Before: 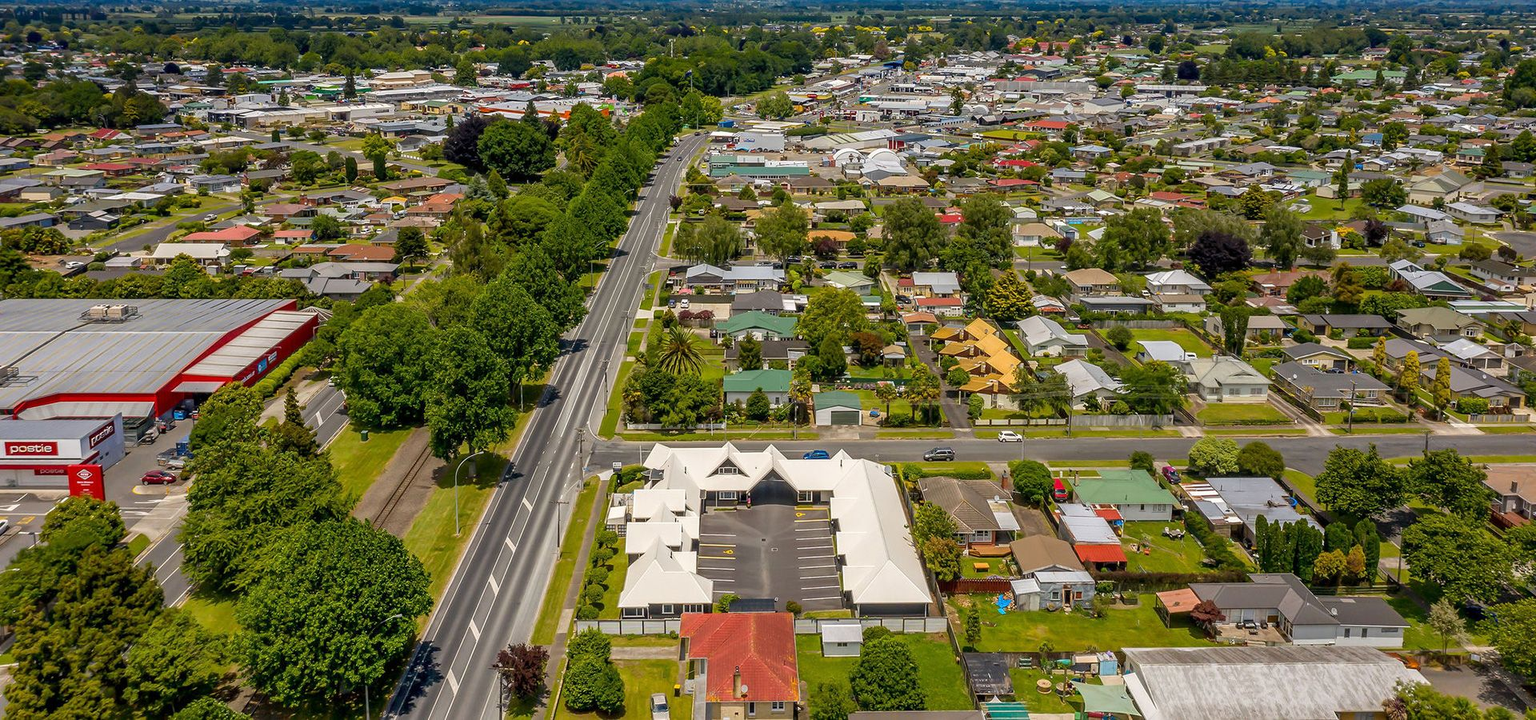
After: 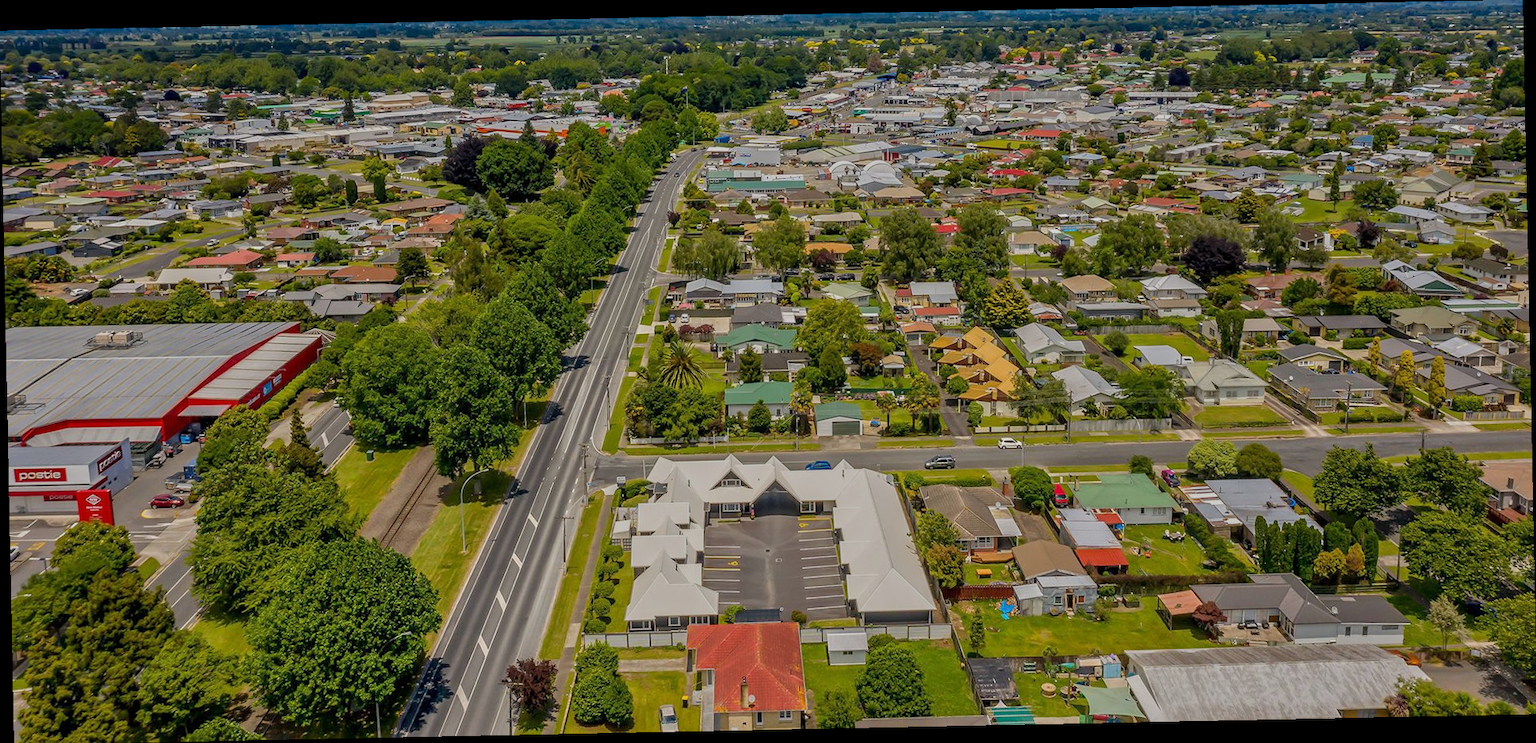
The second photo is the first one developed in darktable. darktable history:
tone equalizer: -8 EV -0.002 EV, -7 EV 0.005 EV, -6 EV -0.008 EV, -5 EV 0.007 EV, -4 EV -0.042 EV, -3 EV -0.233 EV, -2 EV -0.662 EV, -1 EV -0.983 EV, +0 EV -0.969 EV, smoothing diameter 2%, edges refinement/feathering 20, mask exposure compensation -1.57 EV, filter diffusion 5
rotate and perspective: rotation -1.17°, automatic cropping off
